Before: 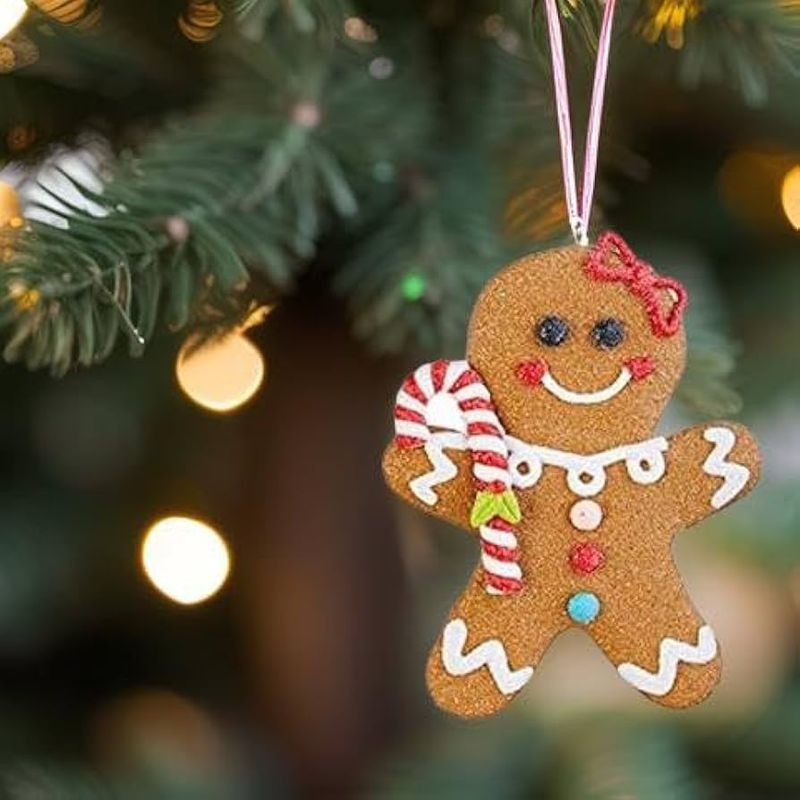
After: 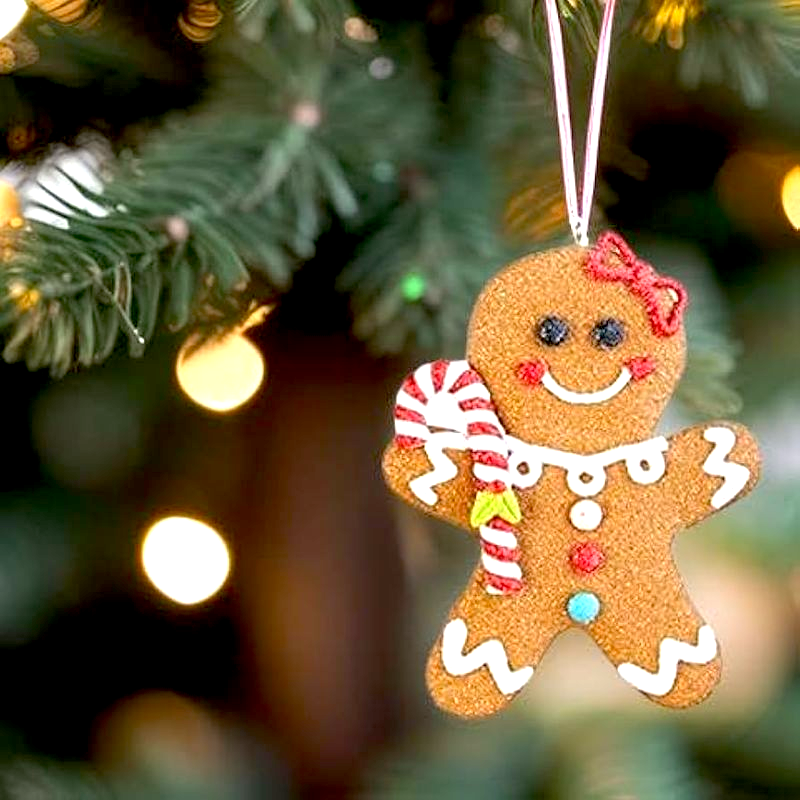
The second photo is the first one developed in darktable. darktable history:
exposure: black level correction 0.012, exposure 0.7 EV, compensate exposure bias true, compensate highlight preservation false
white balance: red 1, blue 1
